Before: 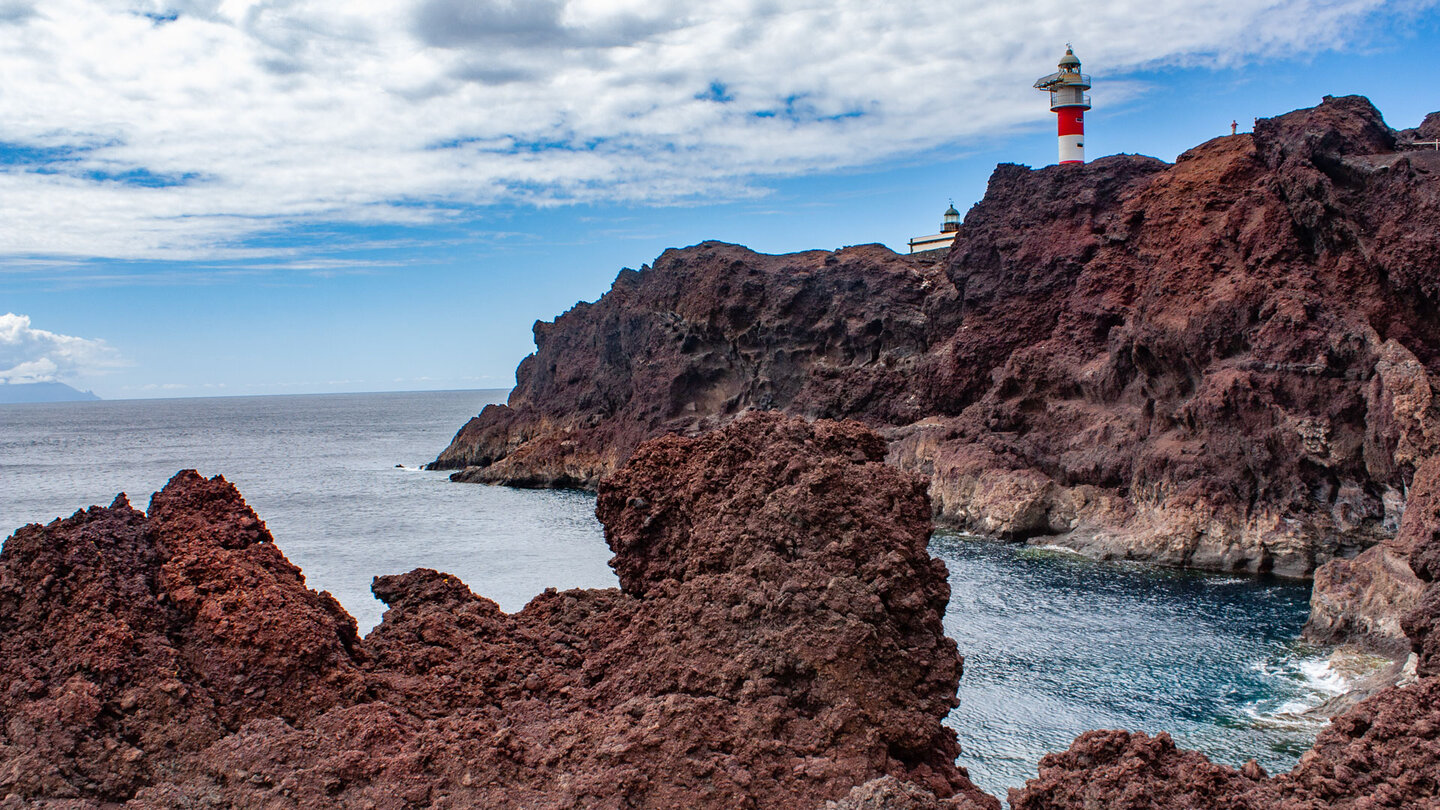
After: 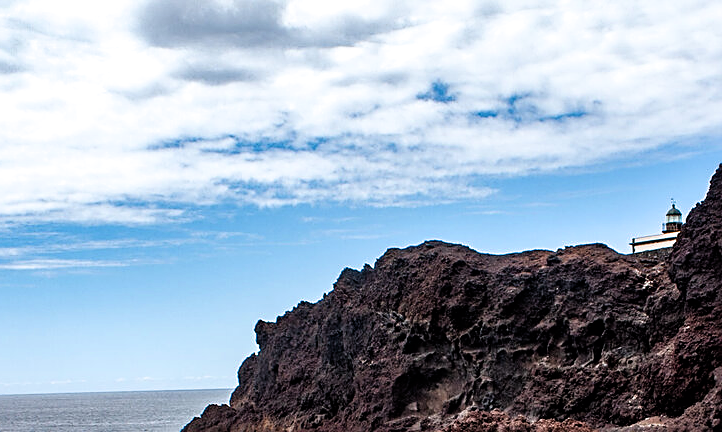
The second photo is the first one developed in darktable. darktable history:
crop: left 19.37%, right 30.437%, bottom 46.658%
sharpen: on, module defaults
filmic rgb: black relative exposure -8.22 EV, white relative exposure 2.2 EV, target white luminance 99.893%, hardness 7.14, latitude 75.71%, contrast 1.314, highlights saturation mix -1.91%, shadows ↔ highlights balance 30.58%
